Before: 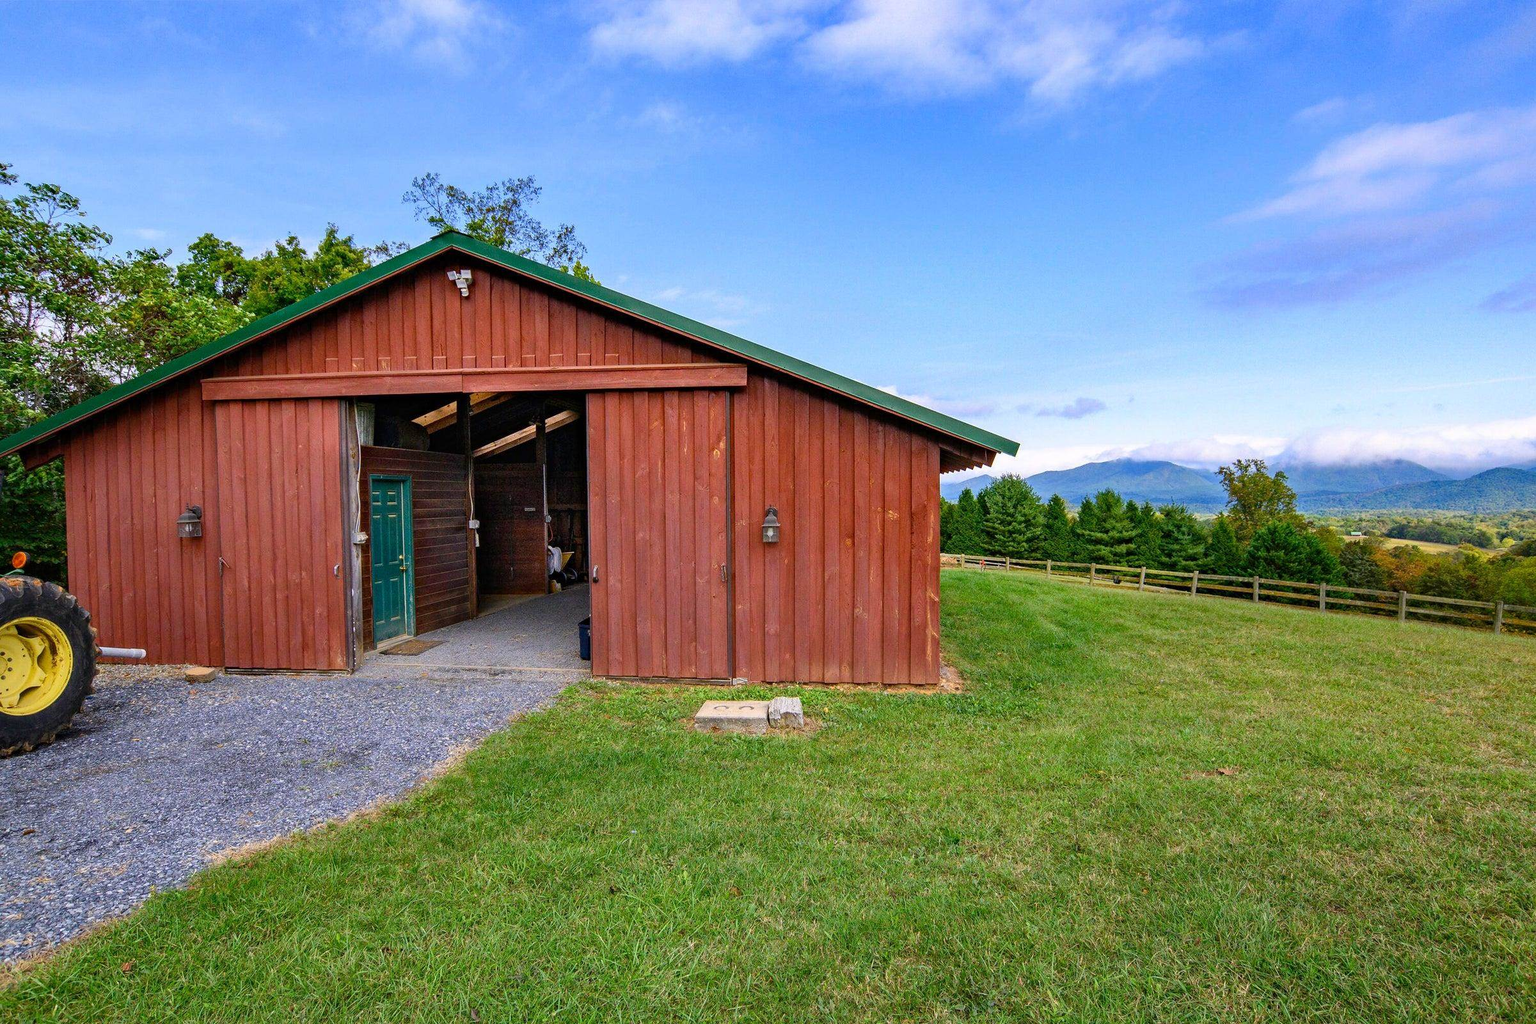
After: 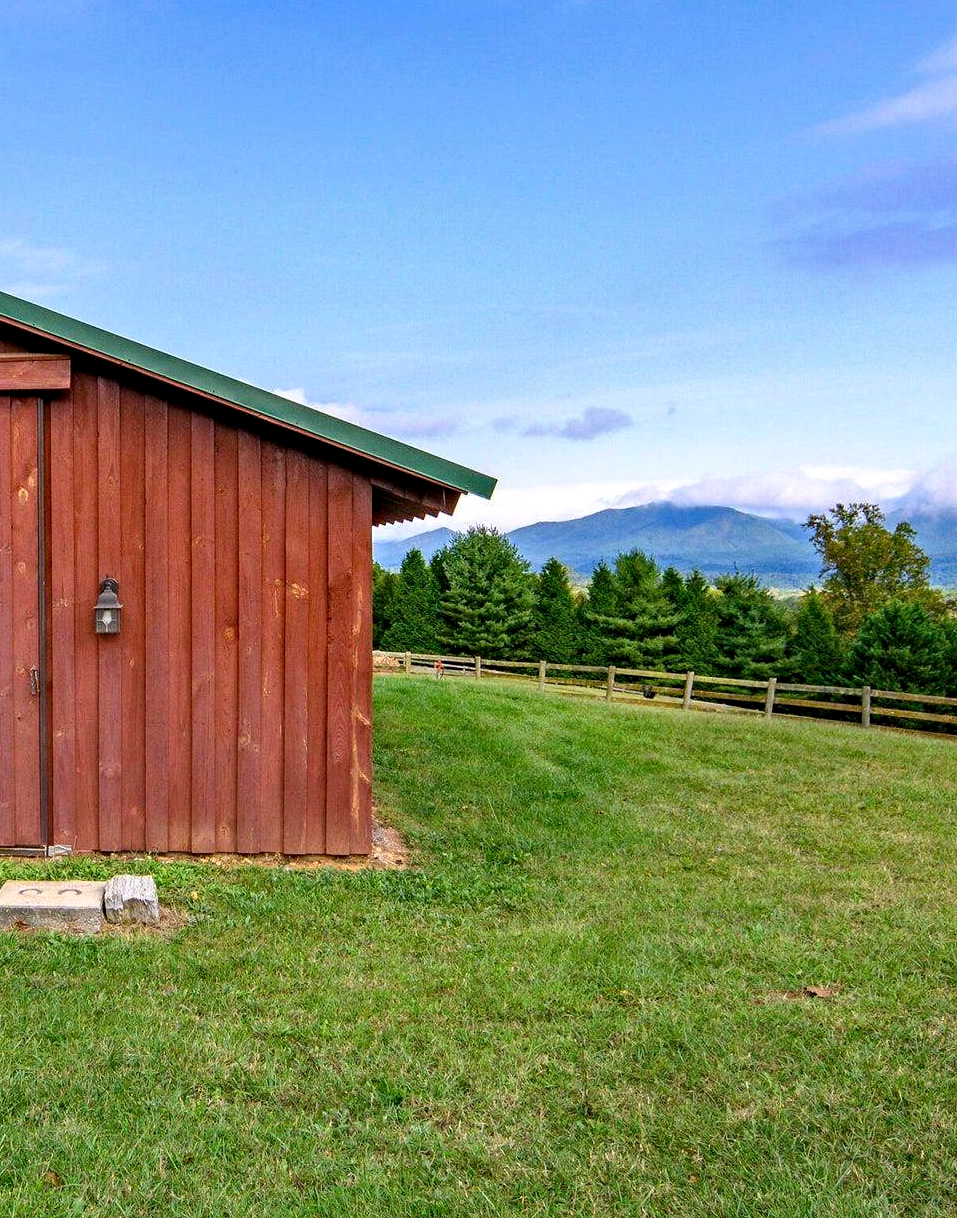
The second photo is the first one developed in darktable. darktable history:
crop: left 45.721%, top 13.393%, right 14.118%, bottom 10.01%
contrast equalizer: y [[0.524, 0.538, 0.547, 0.548, 0.538, 0.524], [0.5 ×6], [0.5 ×6], [0 ×6], [0 ×6]]
